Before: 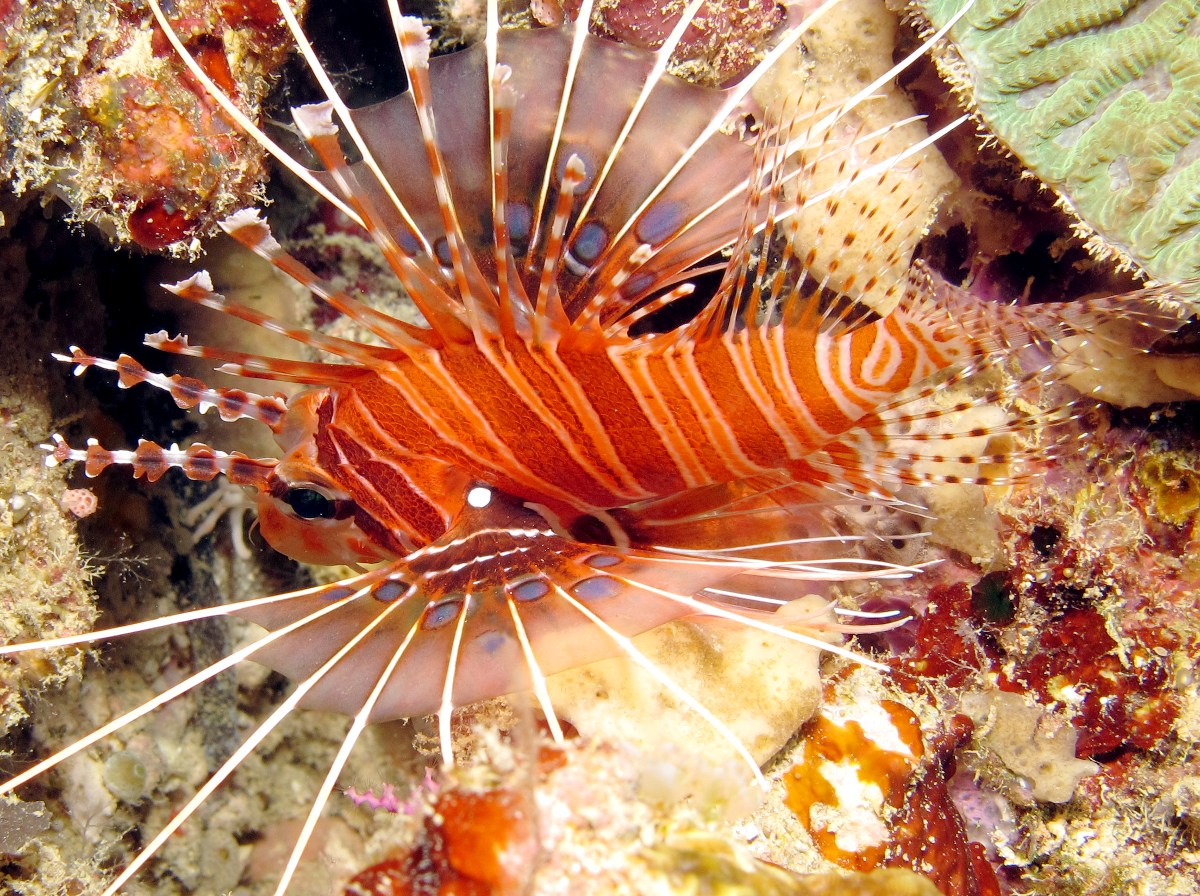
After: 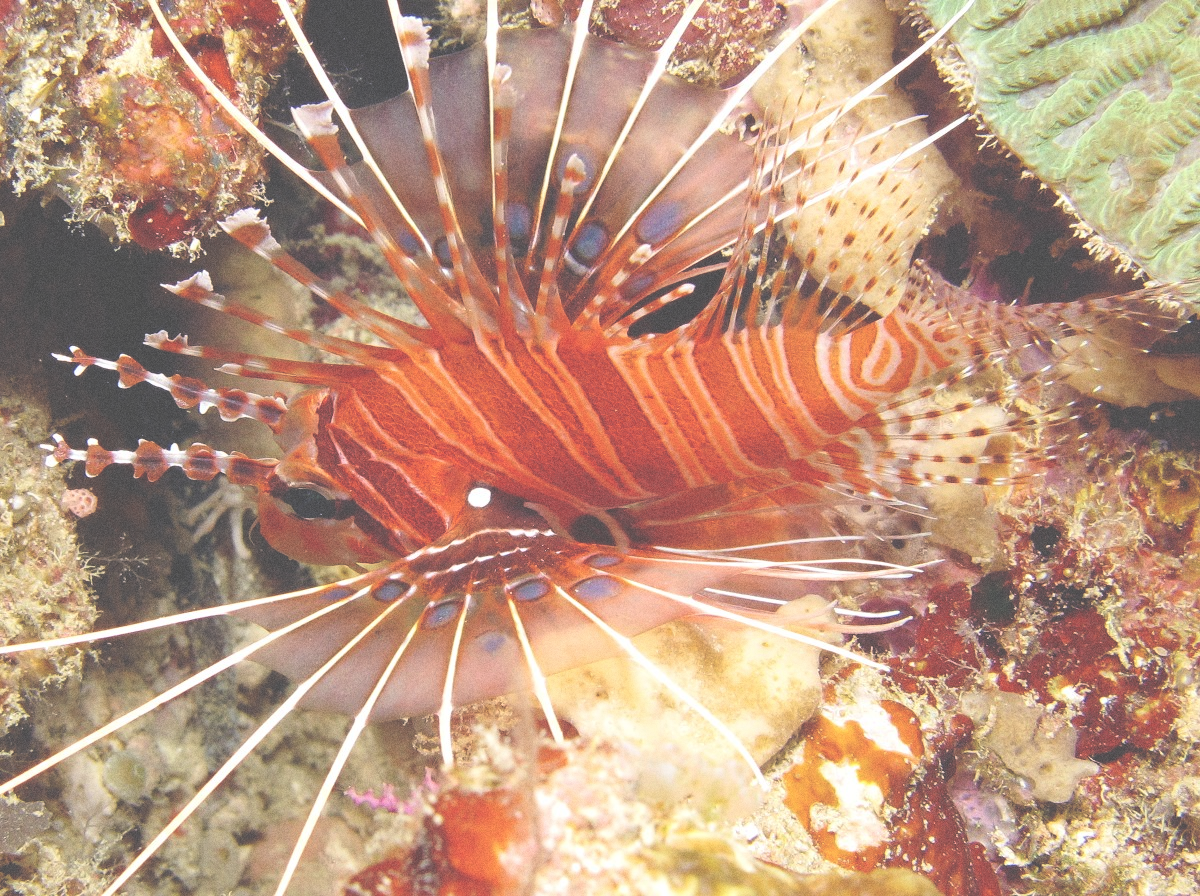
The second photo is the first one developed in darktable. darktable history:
exposure: black level correction -0.087, compensate highlight preservation false
grain: coarseness 0.09 ISO
